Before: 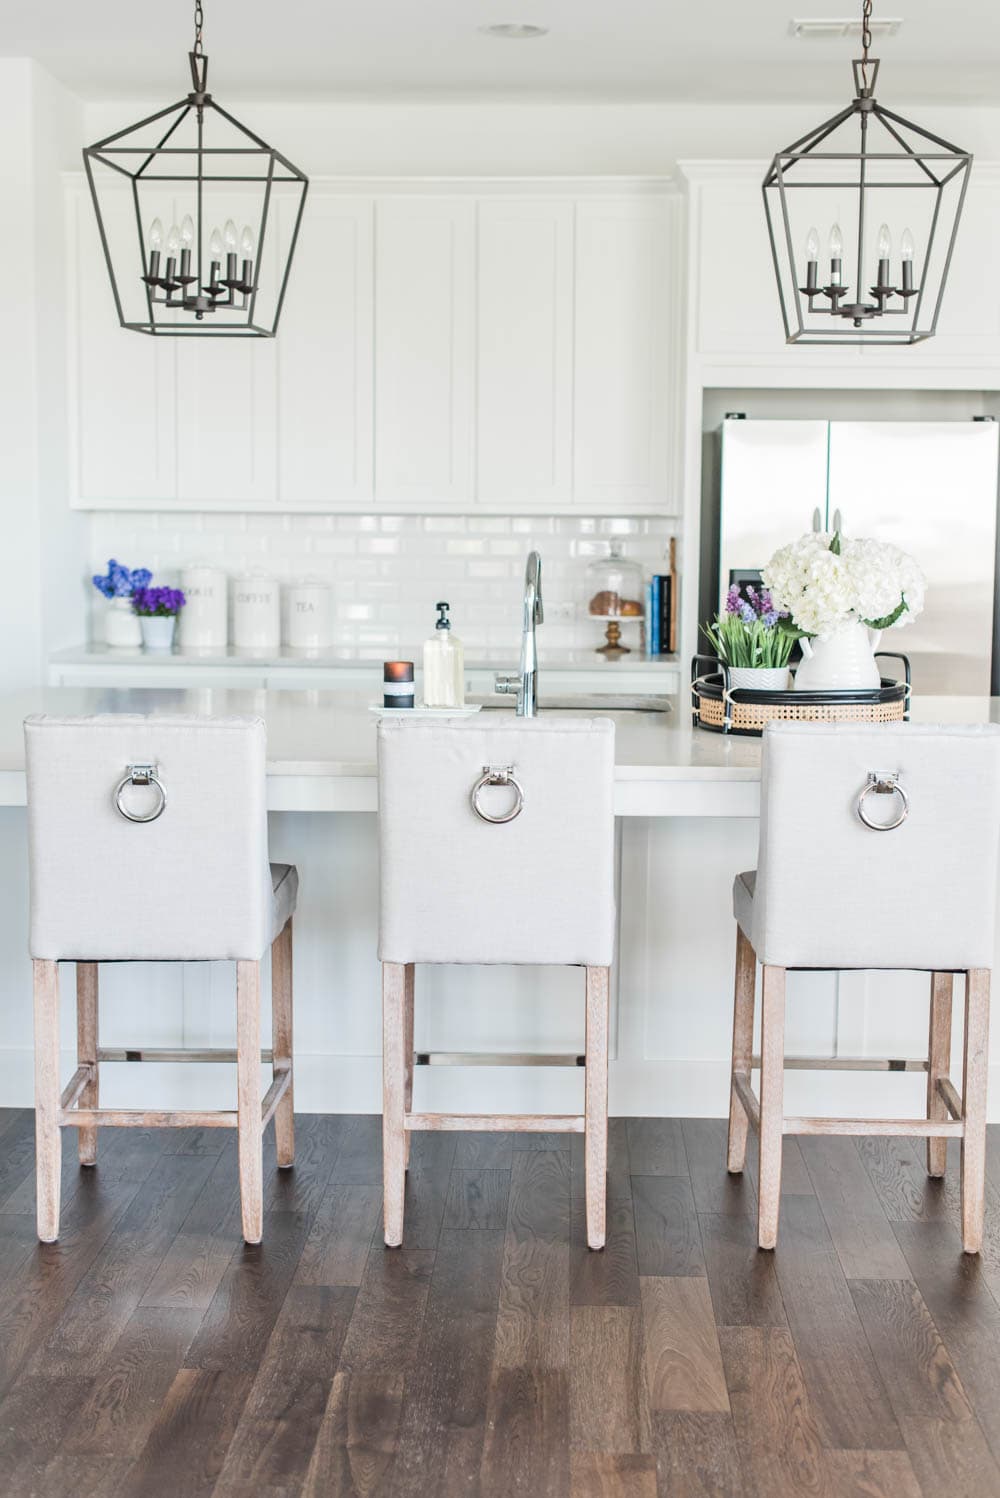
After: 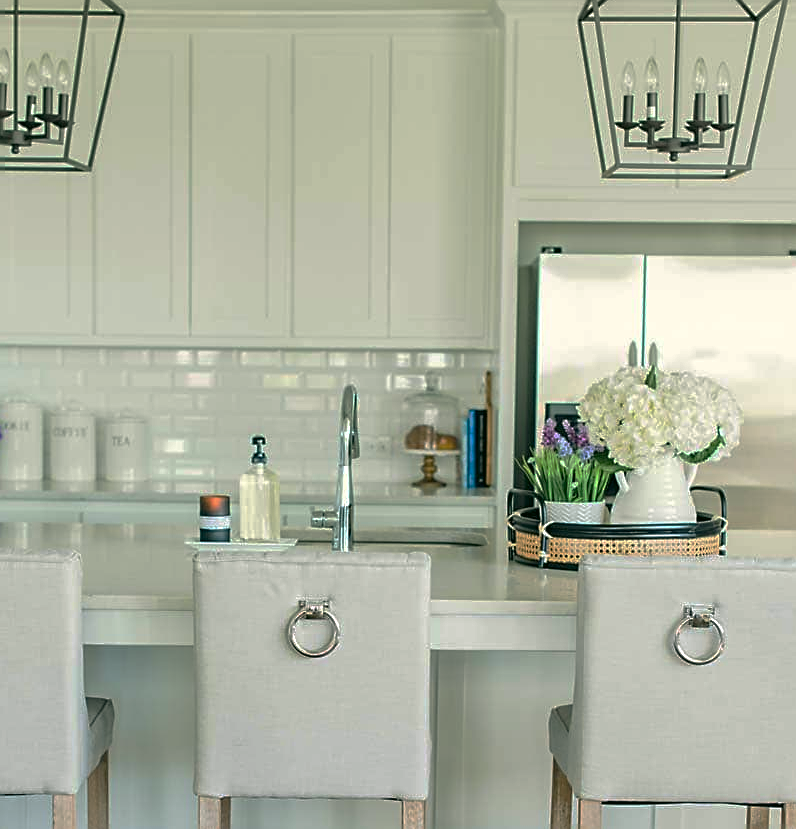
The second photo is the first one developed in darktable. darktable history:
crop: left 18.401%, top 11.096%, right 1.952%, bottom 33.503%
color balance rgb: linear chroma grading › global chroma 18.778%, perceptual saturation grading › global saturation 0.964%
sharpen: on, module defaults
base curve: curves: ch0 [(0, 0) (0.826, 0.587) (1, 1)], preserve colors none
color correction: highlights a* -0.404, highlights b* 9.38, shadows a* -9.37, shadows b* 1.19
